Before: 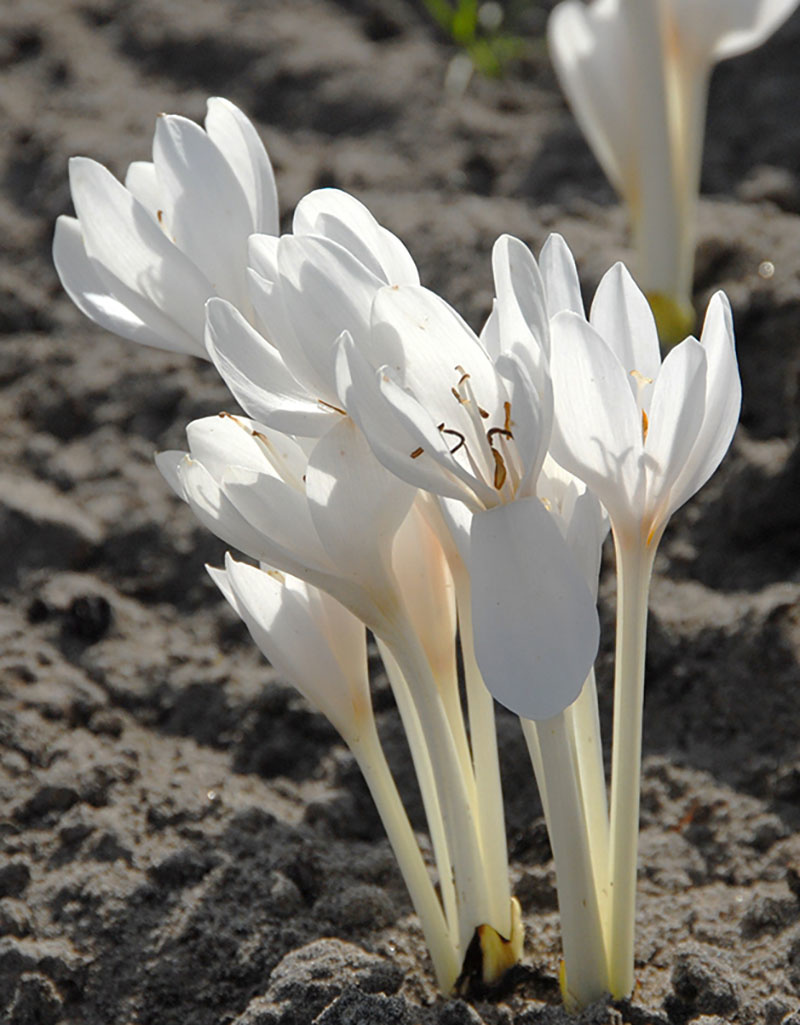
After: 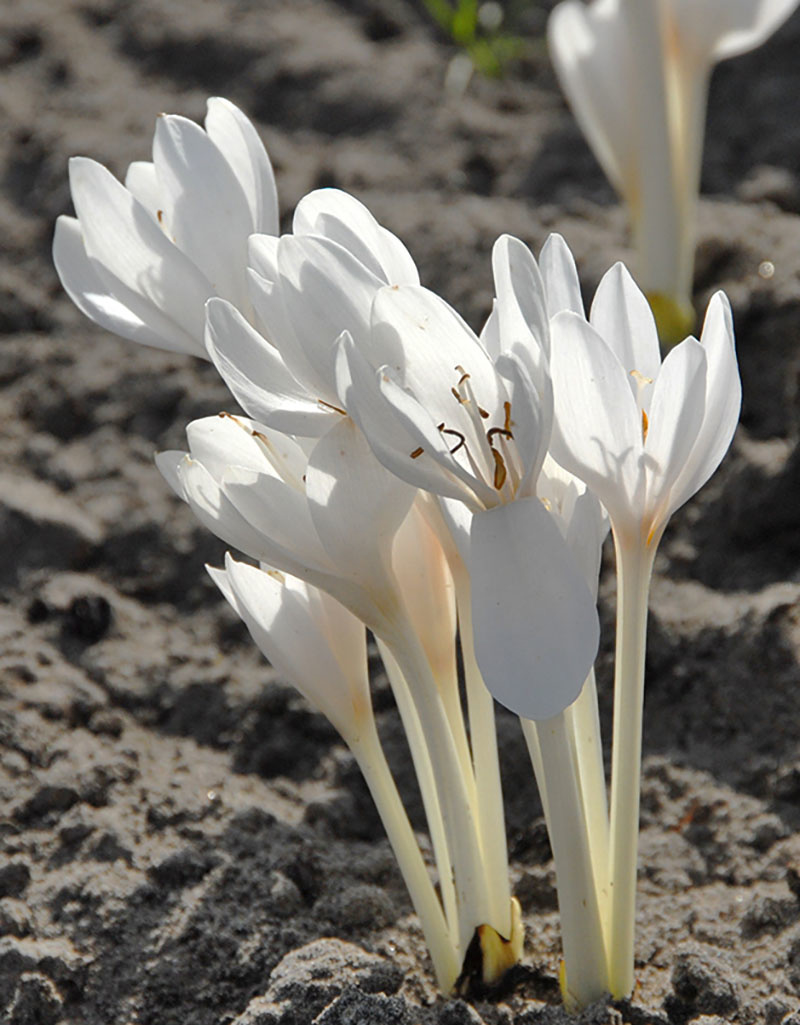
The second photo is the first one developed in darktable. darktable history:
shadows and highlights: shadows 52.56, soften with gaussian
